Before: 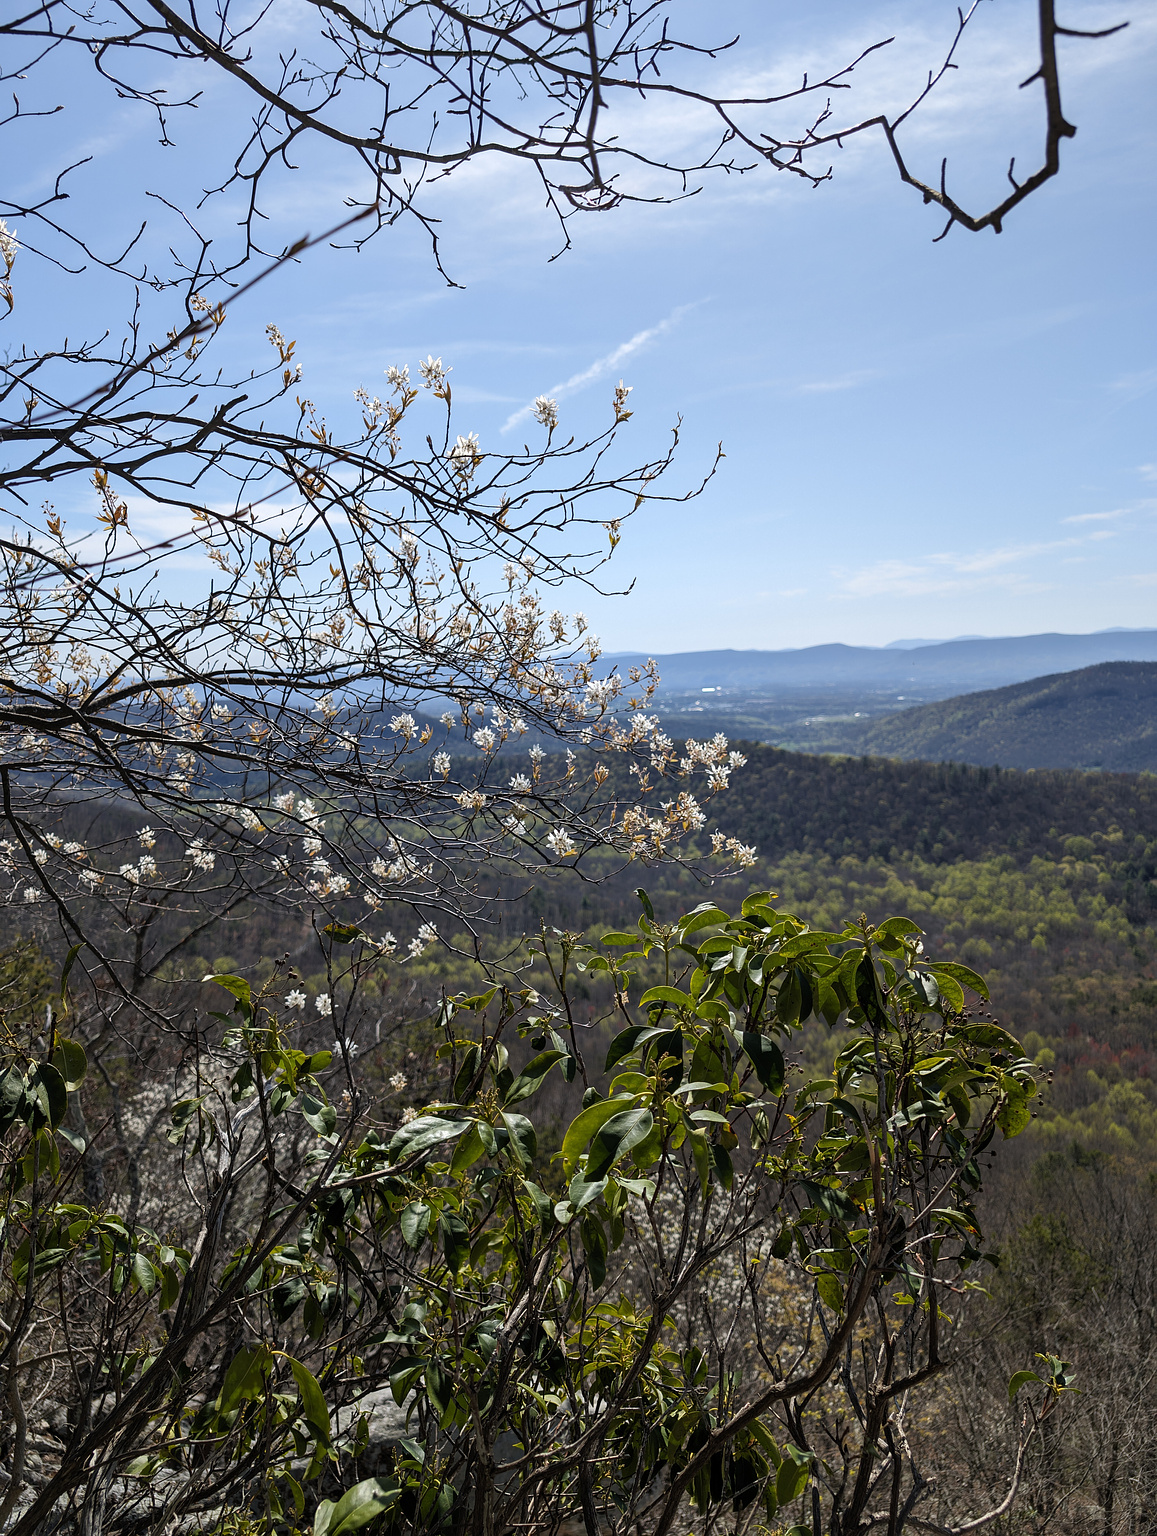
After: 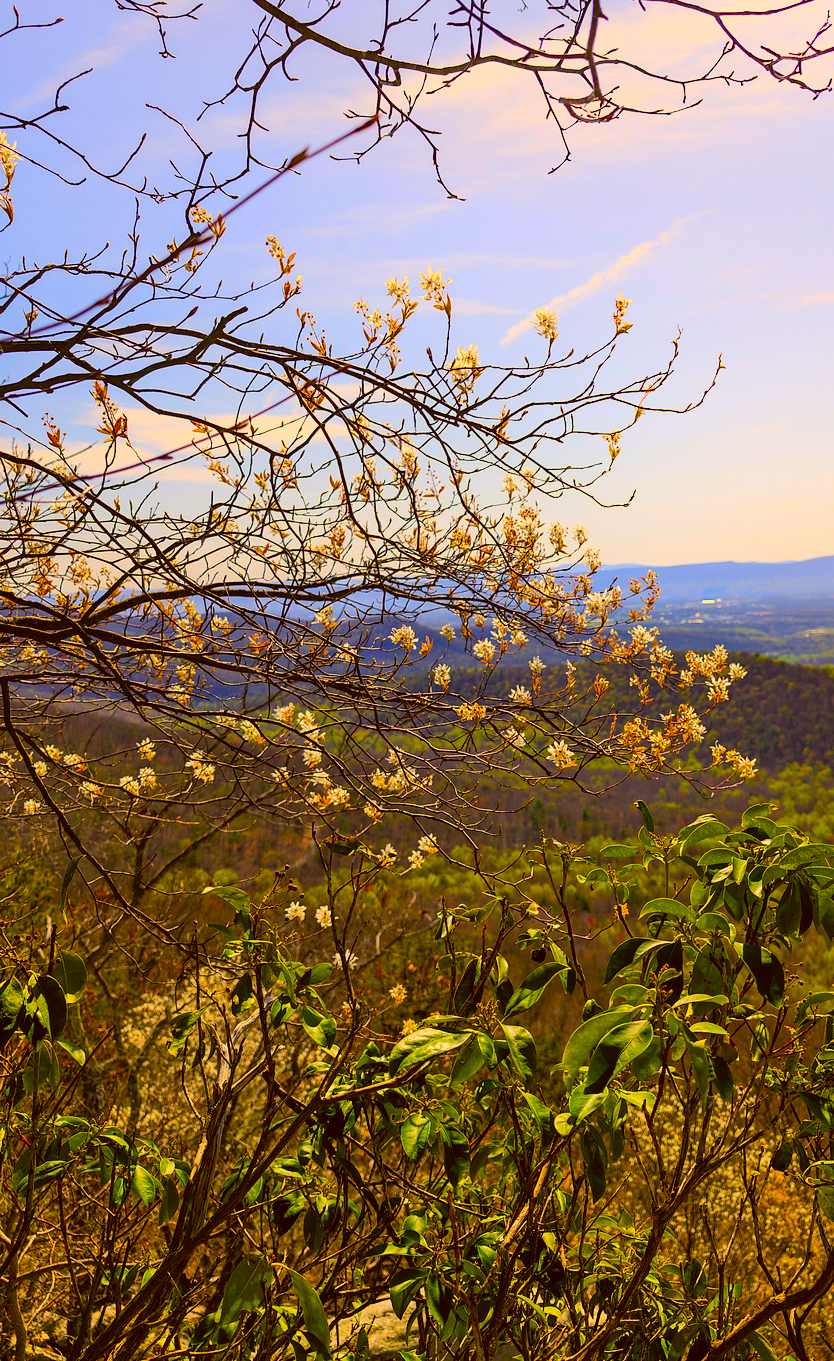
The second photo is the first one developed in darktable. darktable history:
color balance rgb: shadows lift › chroma 1.623%, shadows lift › hue 259.43°, power › hue 310.93°, linear chroma grading › global chroma 42.448%, perceptual saturation grading › global saturation 29.567%, perceptual brilliance grading › global brilliance -0.946%, perceptual brilliance grading › highlights -1.031%, perceptual brilliance grading › mid-tones -0.893%, perceptual brilliance grading › shadows -0.646%
crop: top 5.792%, right 27.913%, bottom 5.554%
color correction: highlights a* 10.42, highlights b* 29.86, shadows a* 2.83, shadows b* 17.12, saturation 1.73
shadows and highlights: highlights 70.62, soften with gaussian
